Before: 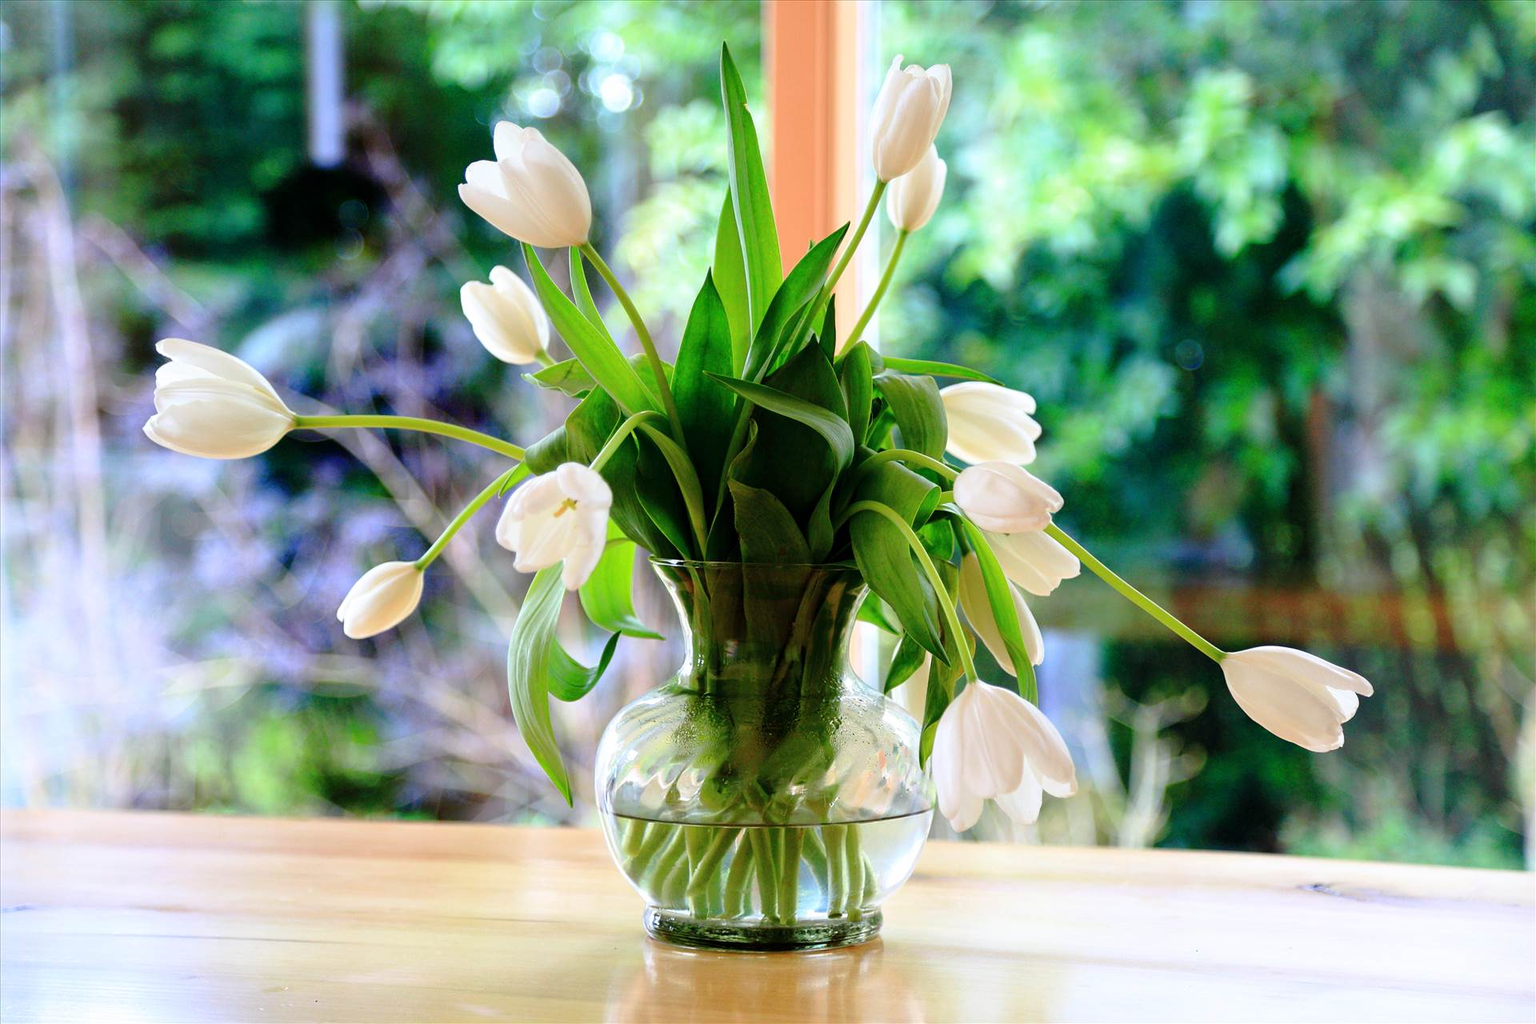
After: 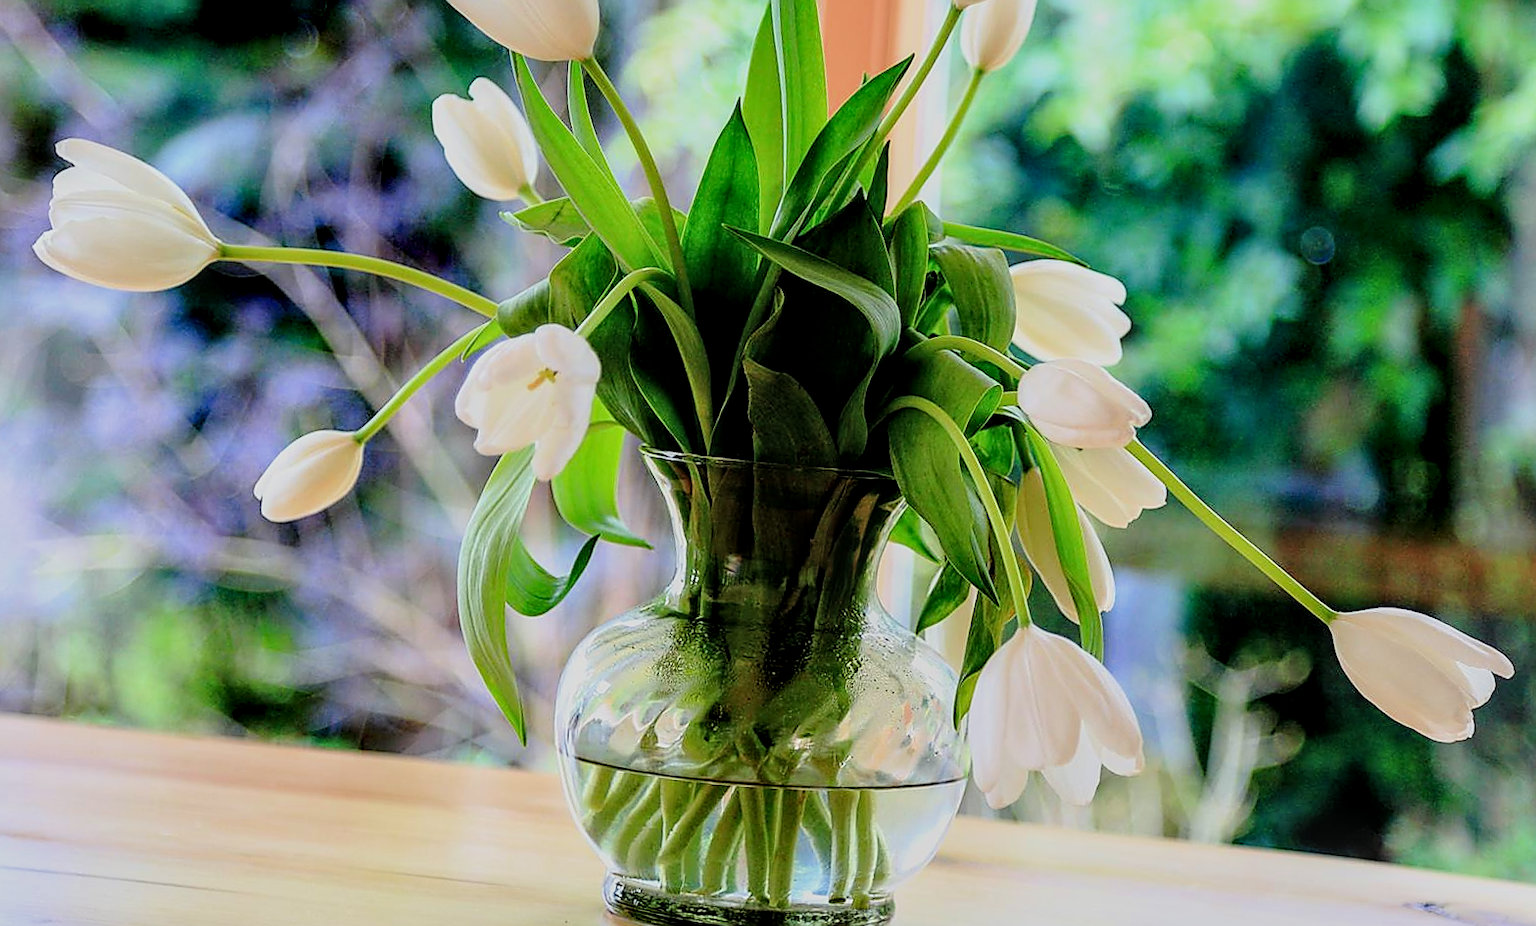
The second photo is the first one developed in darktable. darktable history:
filmic rgb: black relative exposure -7.65 EV, white relative exposure 4.56 EV, hardness 3.61, color science v6 (2022)
local contrast: detail 130%
sharpen: radius 1.35, amount 1.237, threshold 0.62
crop and rotate: angle -3.98°, left 9.796%, top 20.937%, right 11.929%, bottom 11.944%
